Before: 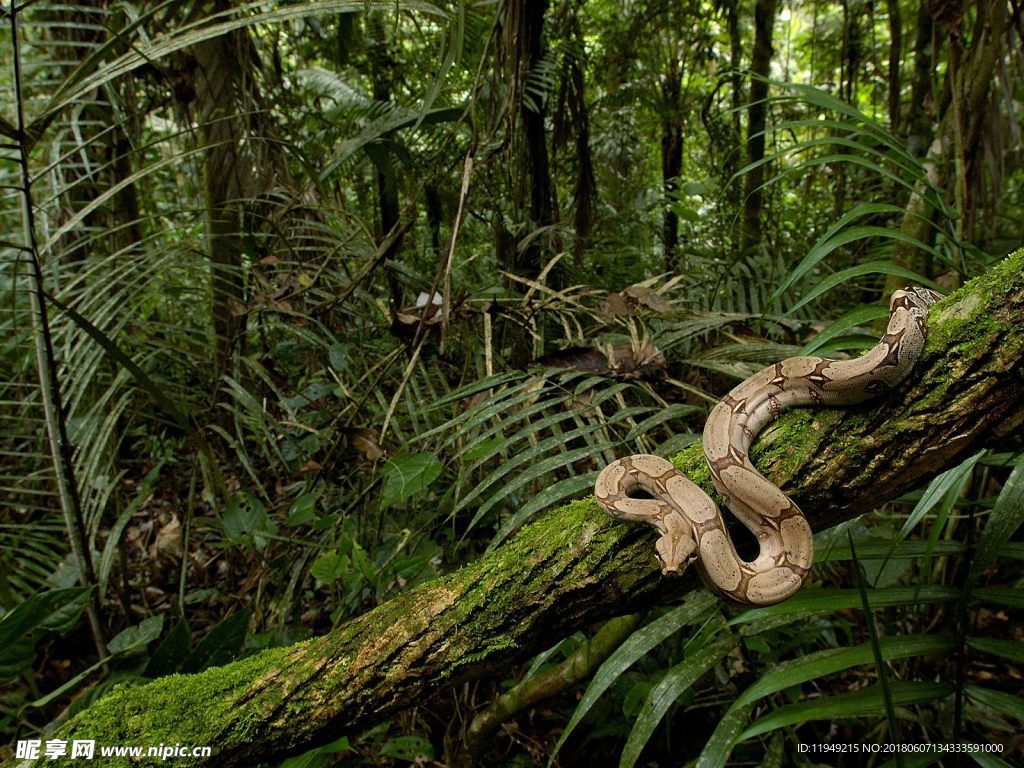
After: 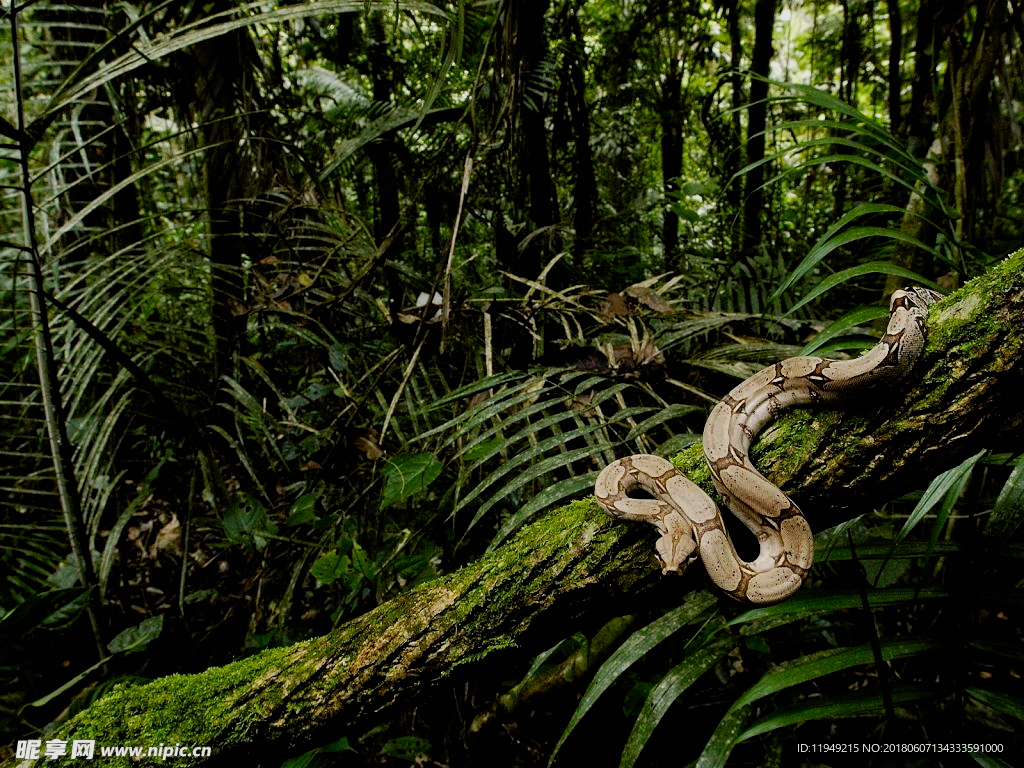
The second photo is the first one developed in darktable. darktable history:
filmic rgb: black relative exposure -5.13 EV, white relative exposure 3.97 EV, hardness 2.88, contrast 1.3, highlights saturation mix -9.08%, preserve chrominance no, color science v4 (2020), iterations of high-quality reconstruction 0
